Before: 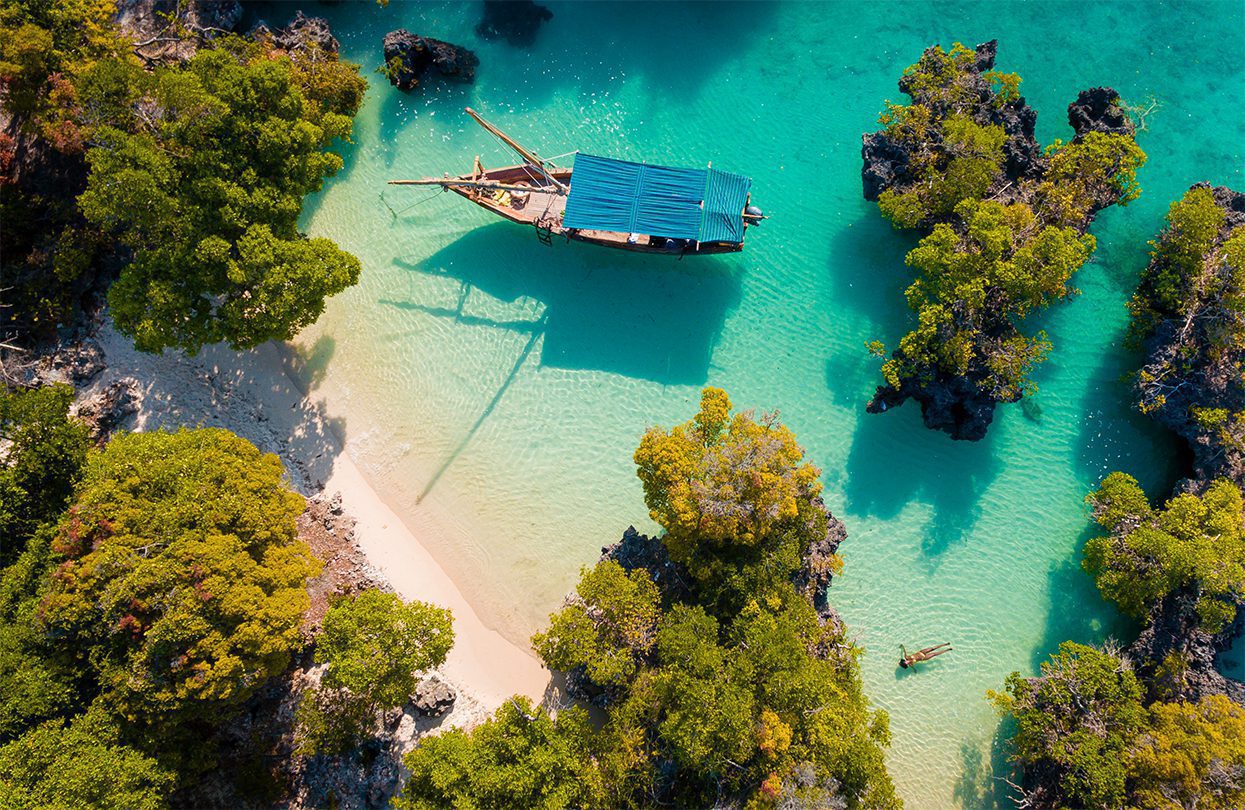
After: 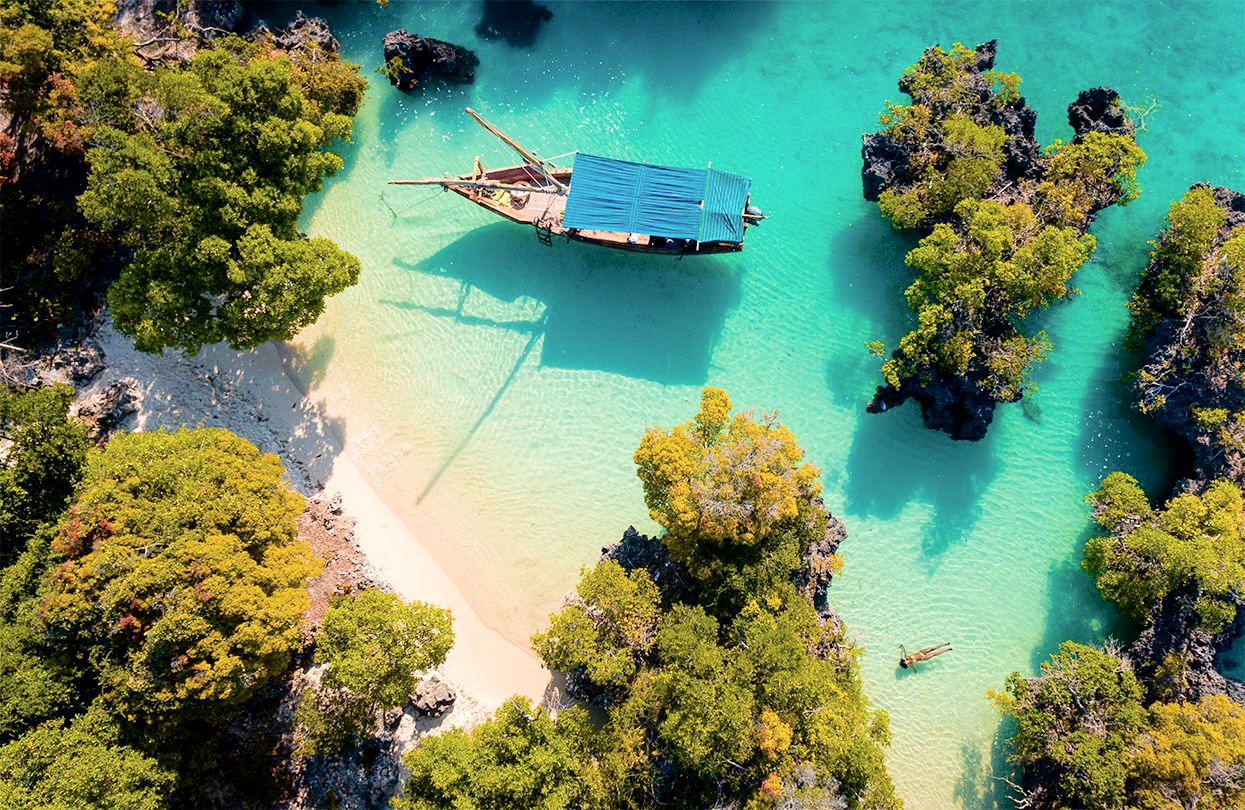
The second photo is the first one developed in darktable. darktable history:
tone curve: curves: ch0 [(0, 0) (0.003, 0.002) (0.011, 0.007) (0.025, 0.016) (0.044, 0.027) (0.069, 0.045) (0.1, 0.077) (0.136, 0.114) (0.177, 0.166) (0.224, 0.241) (0.277, 0.328) (0.335, 0.413) (0.399, 0.498) (0.468, 0.572) (0.543, 0.638) (0.623, 0.711) (0.709, 0.786) (0.801, 0.853) (0.898, 0.929) (1, 1)], color space Lab, independent channels, preserve colors none
exposure: black level correction 0.003, exposure 0.147 EV, compensate exposure bias true, compensate highlight preservation false
